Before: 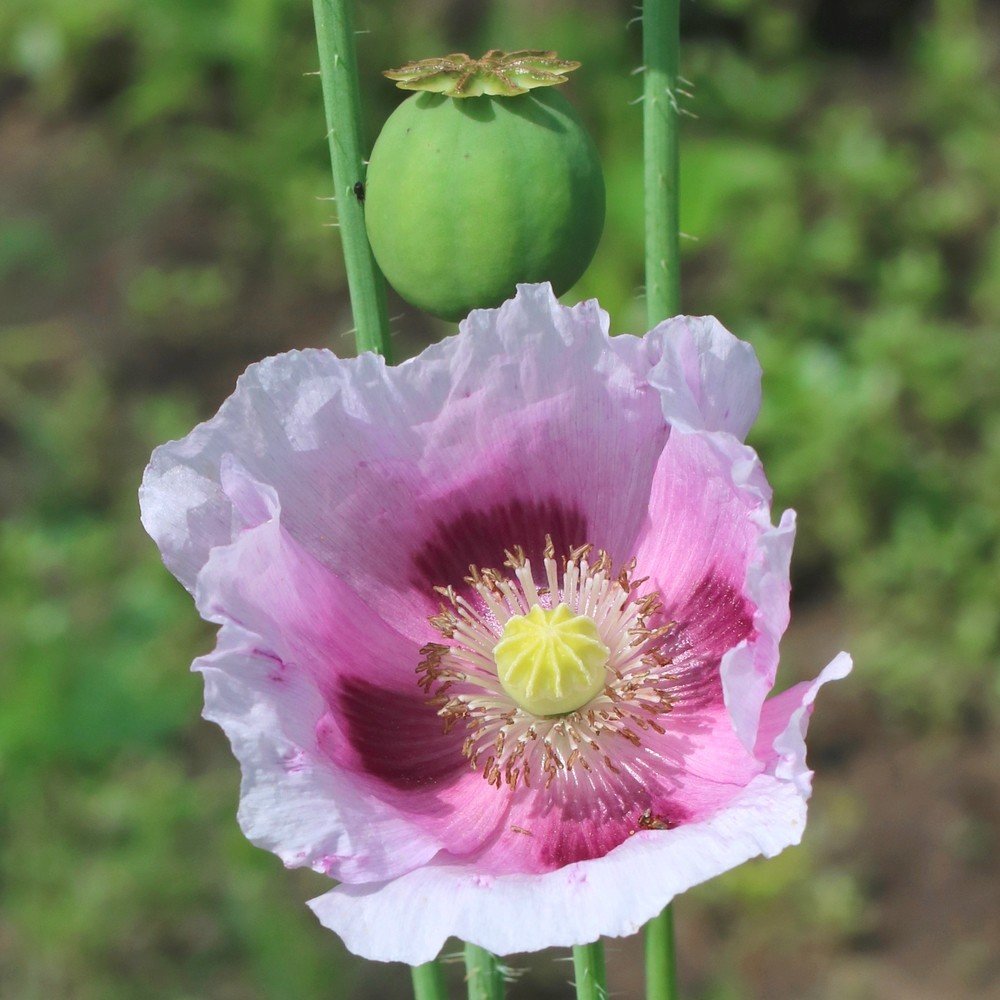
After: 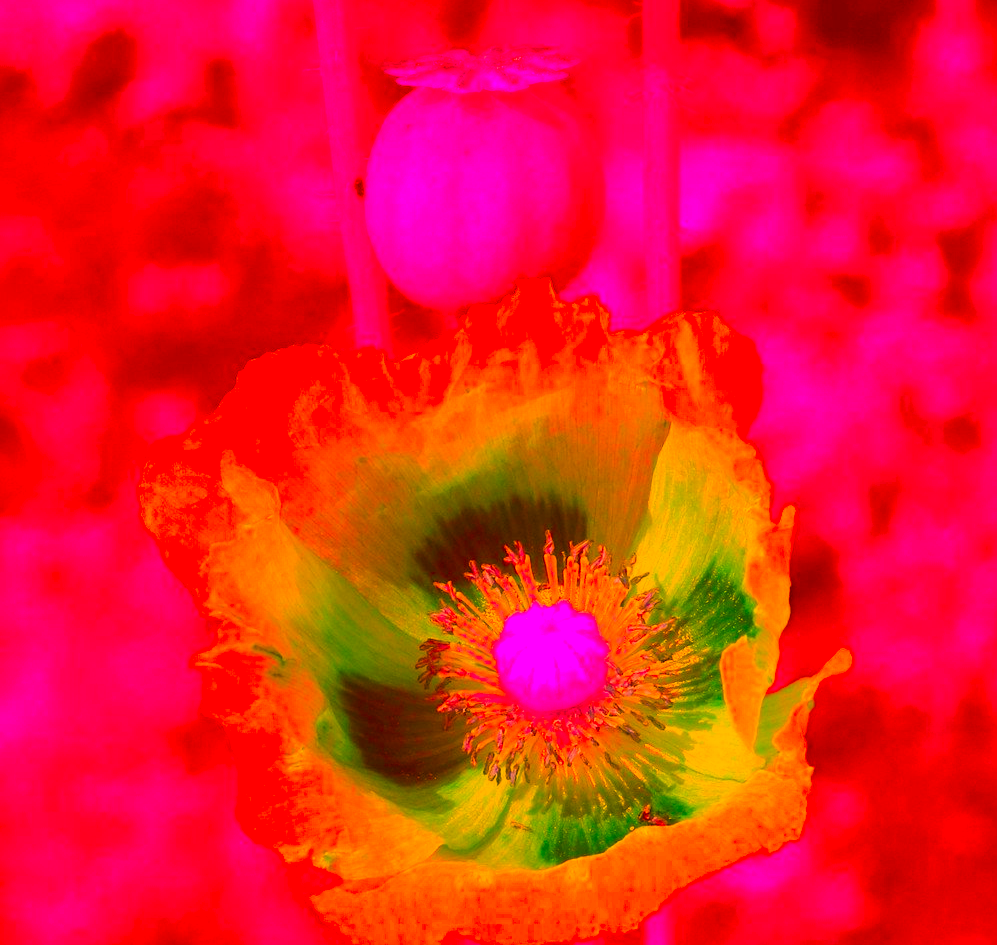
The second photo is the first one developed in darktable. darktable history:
crop: top 0.448%, right 0.264%, bottom 5.045%
exposure: black level correction 0.007, compensate highlight preservation false
color correction: highlights a* -39.68, highlights b* -40, shadows a* -40, shadows b* -40, saturation -3
